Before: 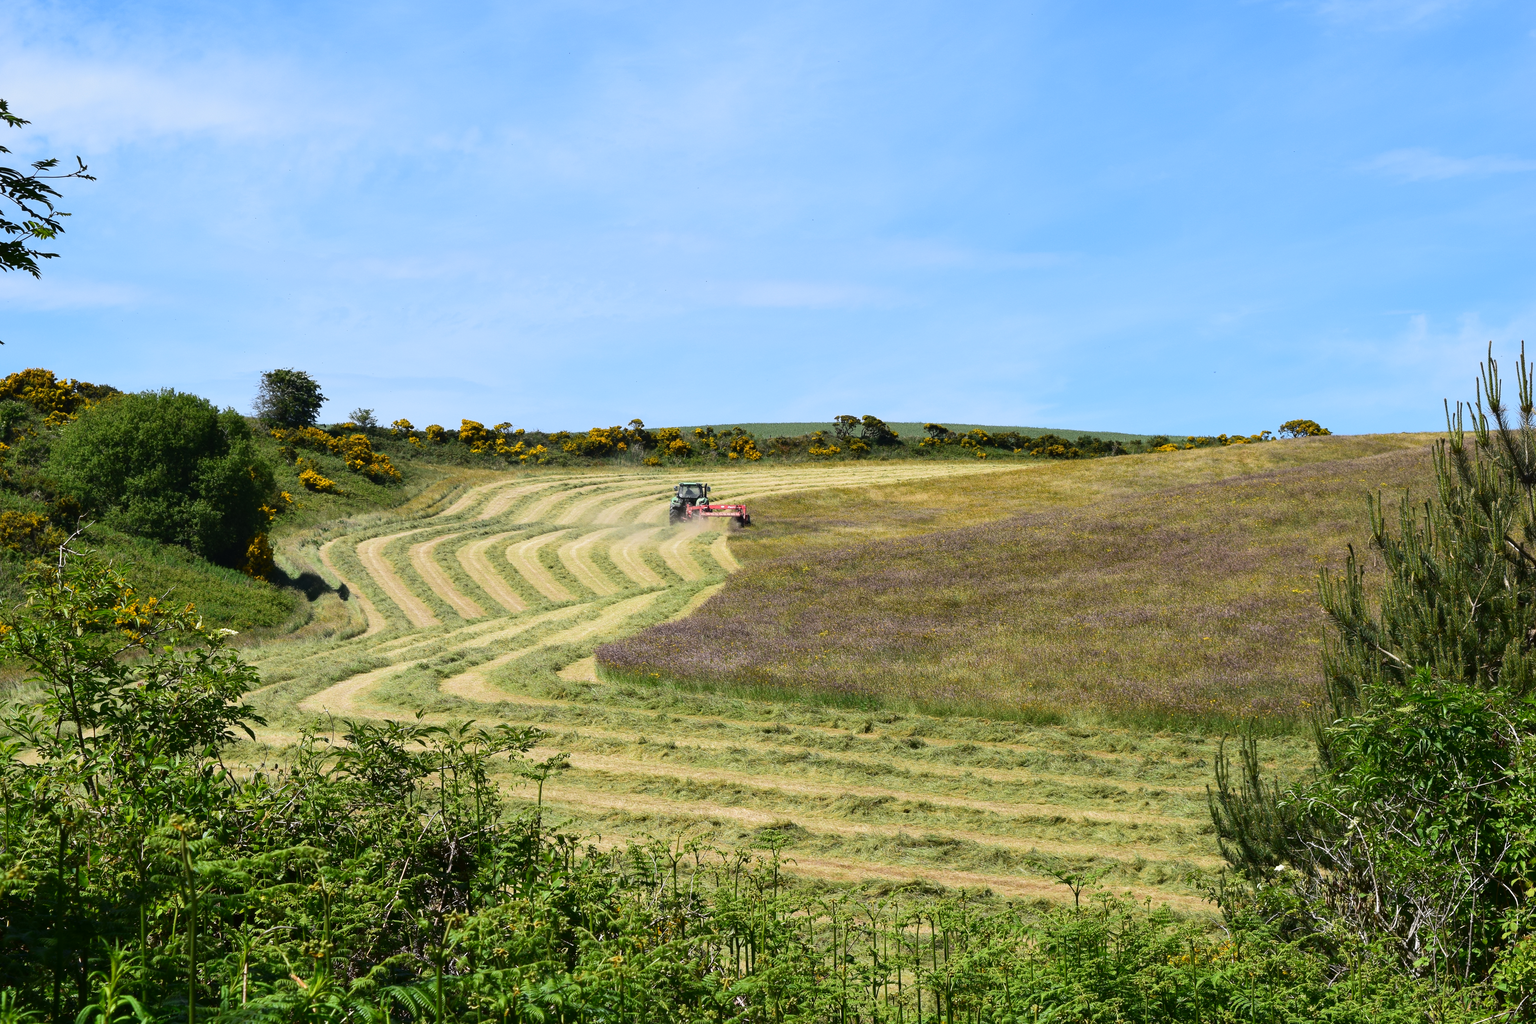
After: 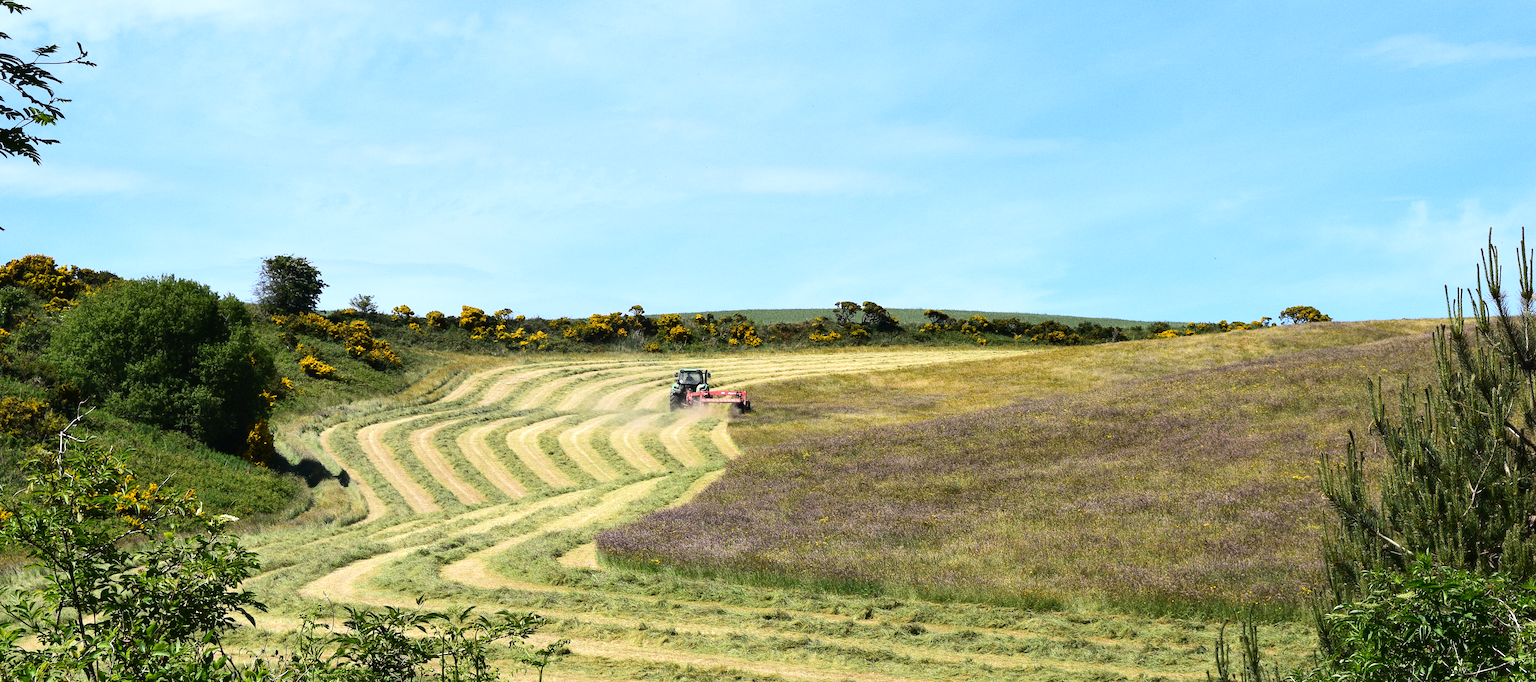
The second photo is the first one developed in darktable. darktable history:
crop: top 11.166%, bottom 22.168%
grain: on, module defaults
tone equalizer: -8 EV -0.417 EV, -7 EV -0.389 EV, -6 EV -0.333 EV, -5 EV -0.222 EV, -3 EV 0.222 EV, -2 EV 0.333 EV, -1 EV 0.389 EV, +0 EV 0.417 EV, edges refinement/feathering 500, mask exposure compensation -1.57 EV, preserve details no
